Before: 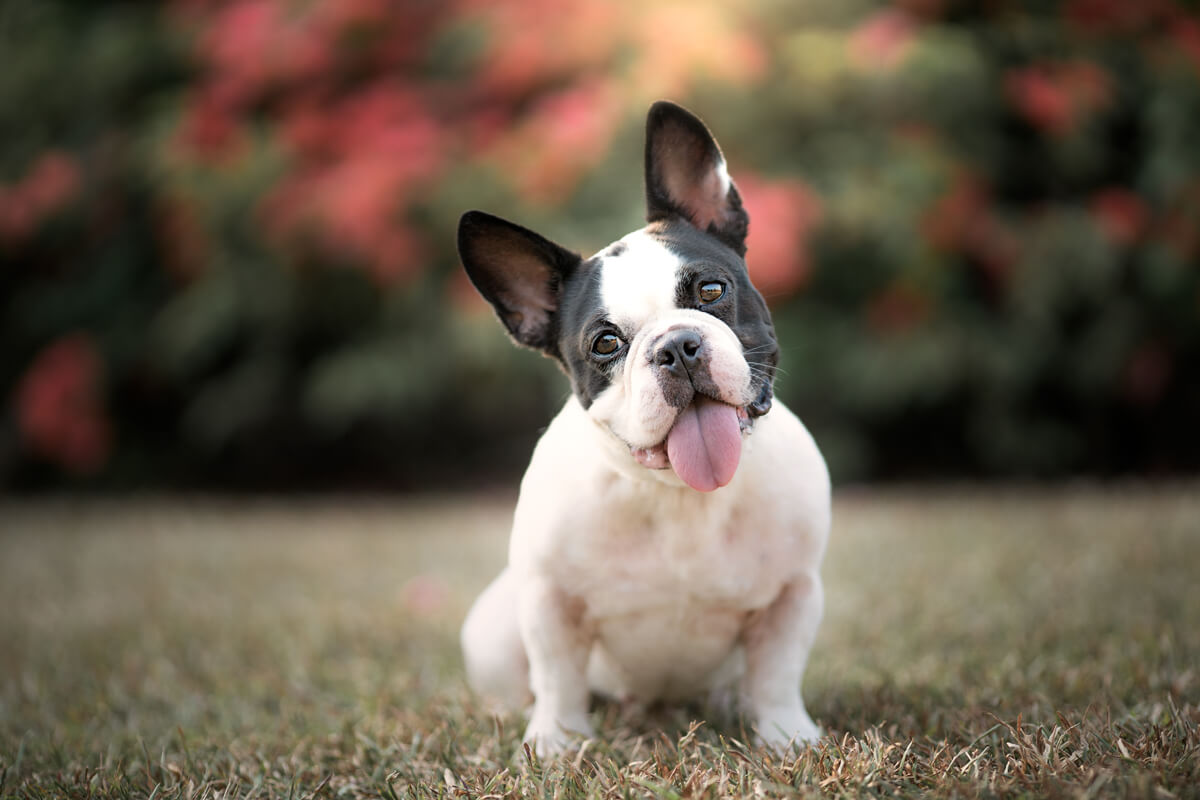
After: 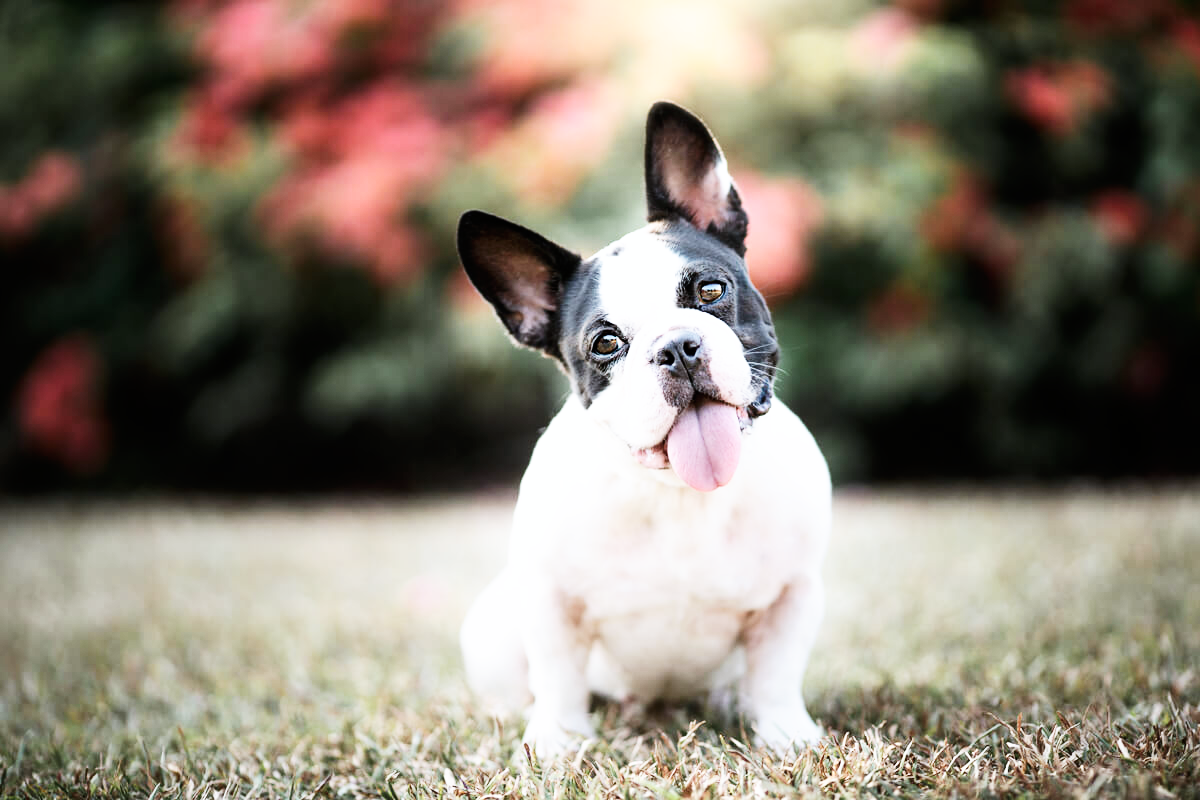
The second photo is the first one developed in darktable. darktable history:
white balance: red 0.954, blue 1.079
base curve: curves: ch0 [(0, 0) (0.007, 0.004) (0.027, 0.03) (0.046, 0.07) (0.207, 0.54) (0.442, 0.872) (0.673, 0.972) (1, 1)], preserve colors none
contrast brightness saturation: contrast 0.11, saturation -0.17
